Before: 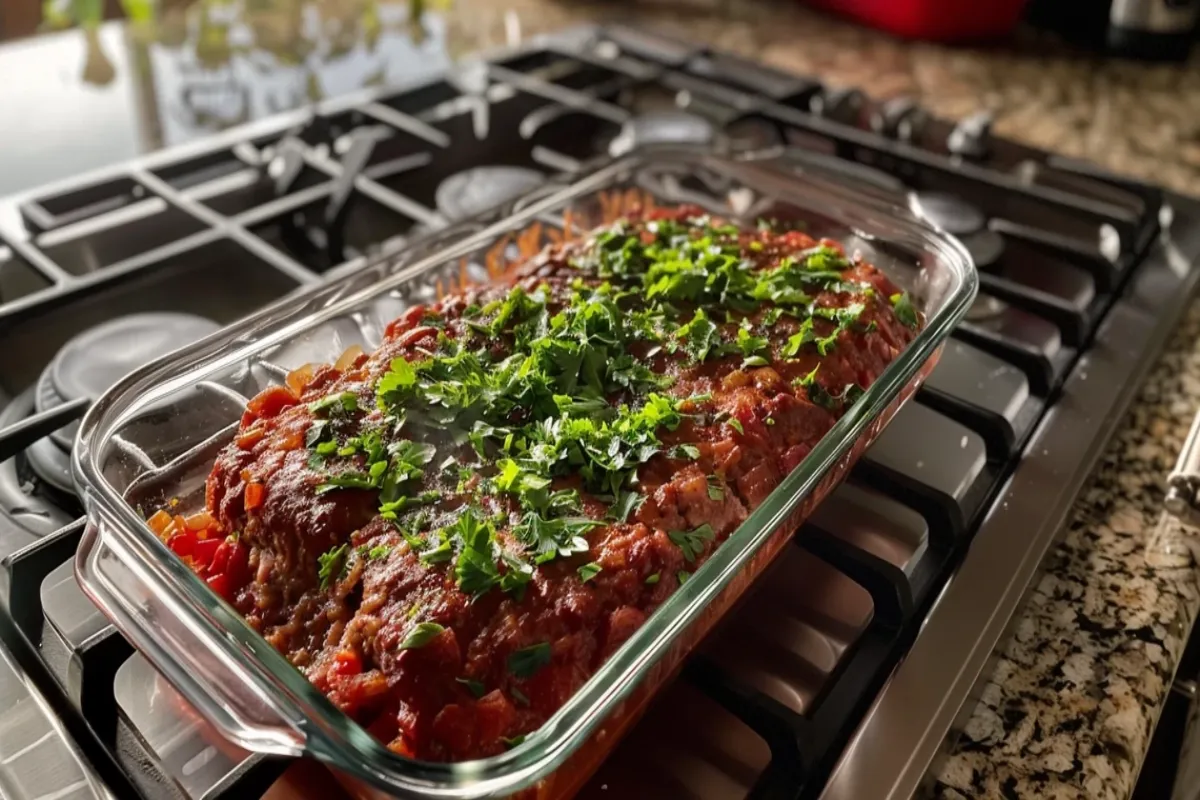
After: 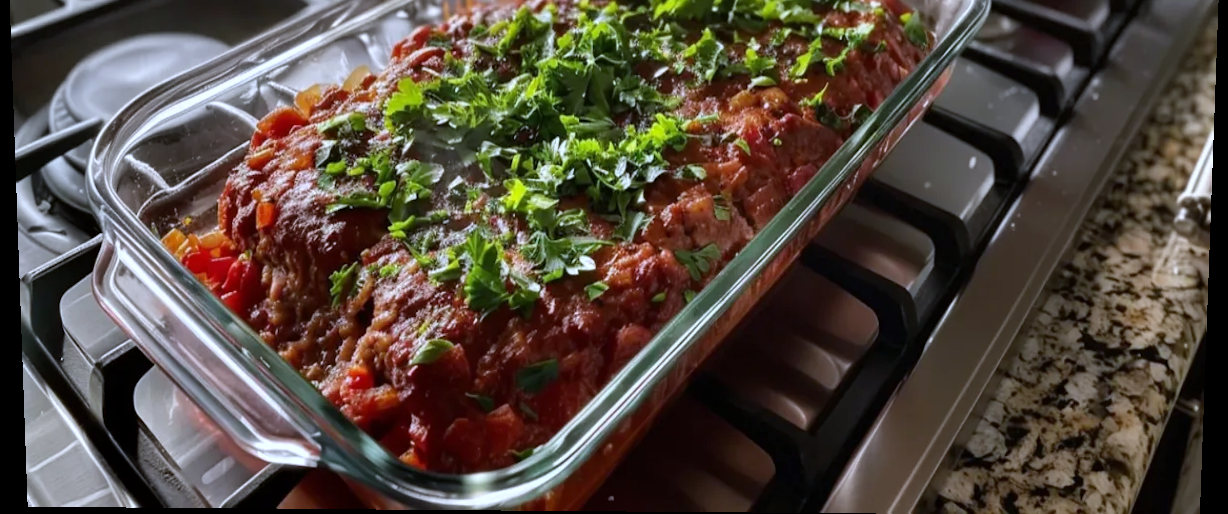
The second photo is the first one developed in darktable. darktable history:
white balance: red 0.948, green 1.02, blue 1.176
crop and rotate: top 36.435%
rotate and perspective: lens shift (vertical) 0.048, lens shift (horizontal) -0.024, automatic cropping off
